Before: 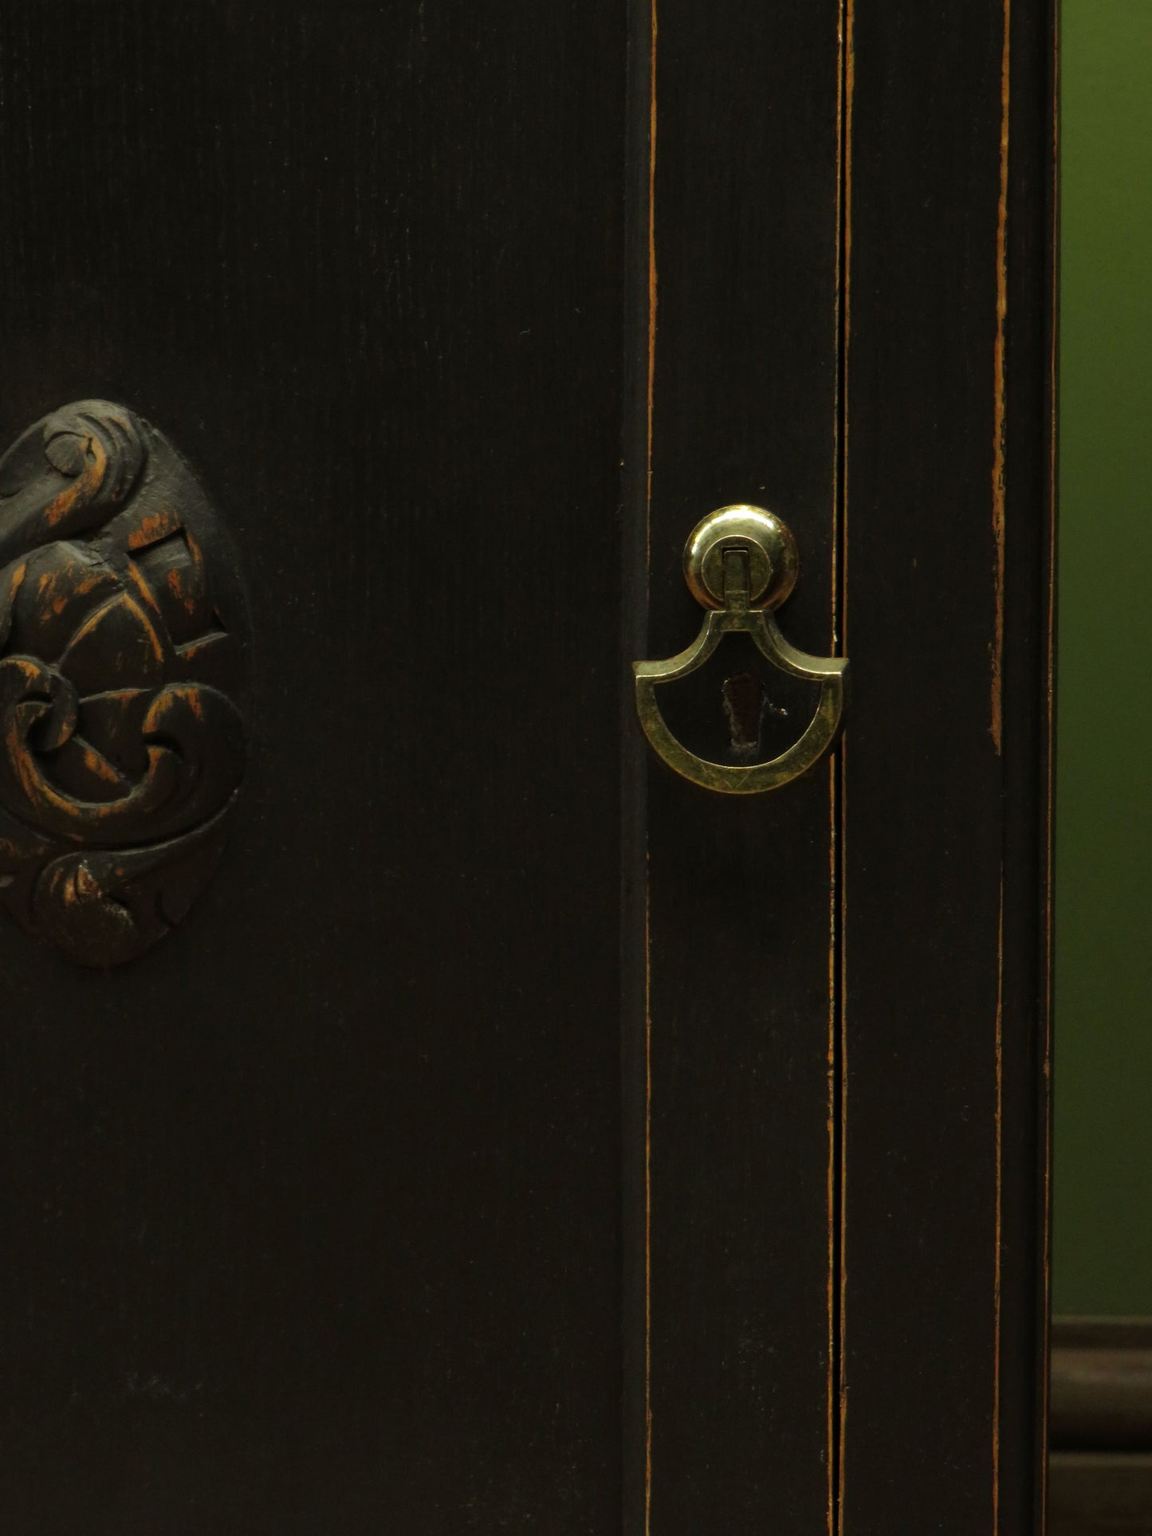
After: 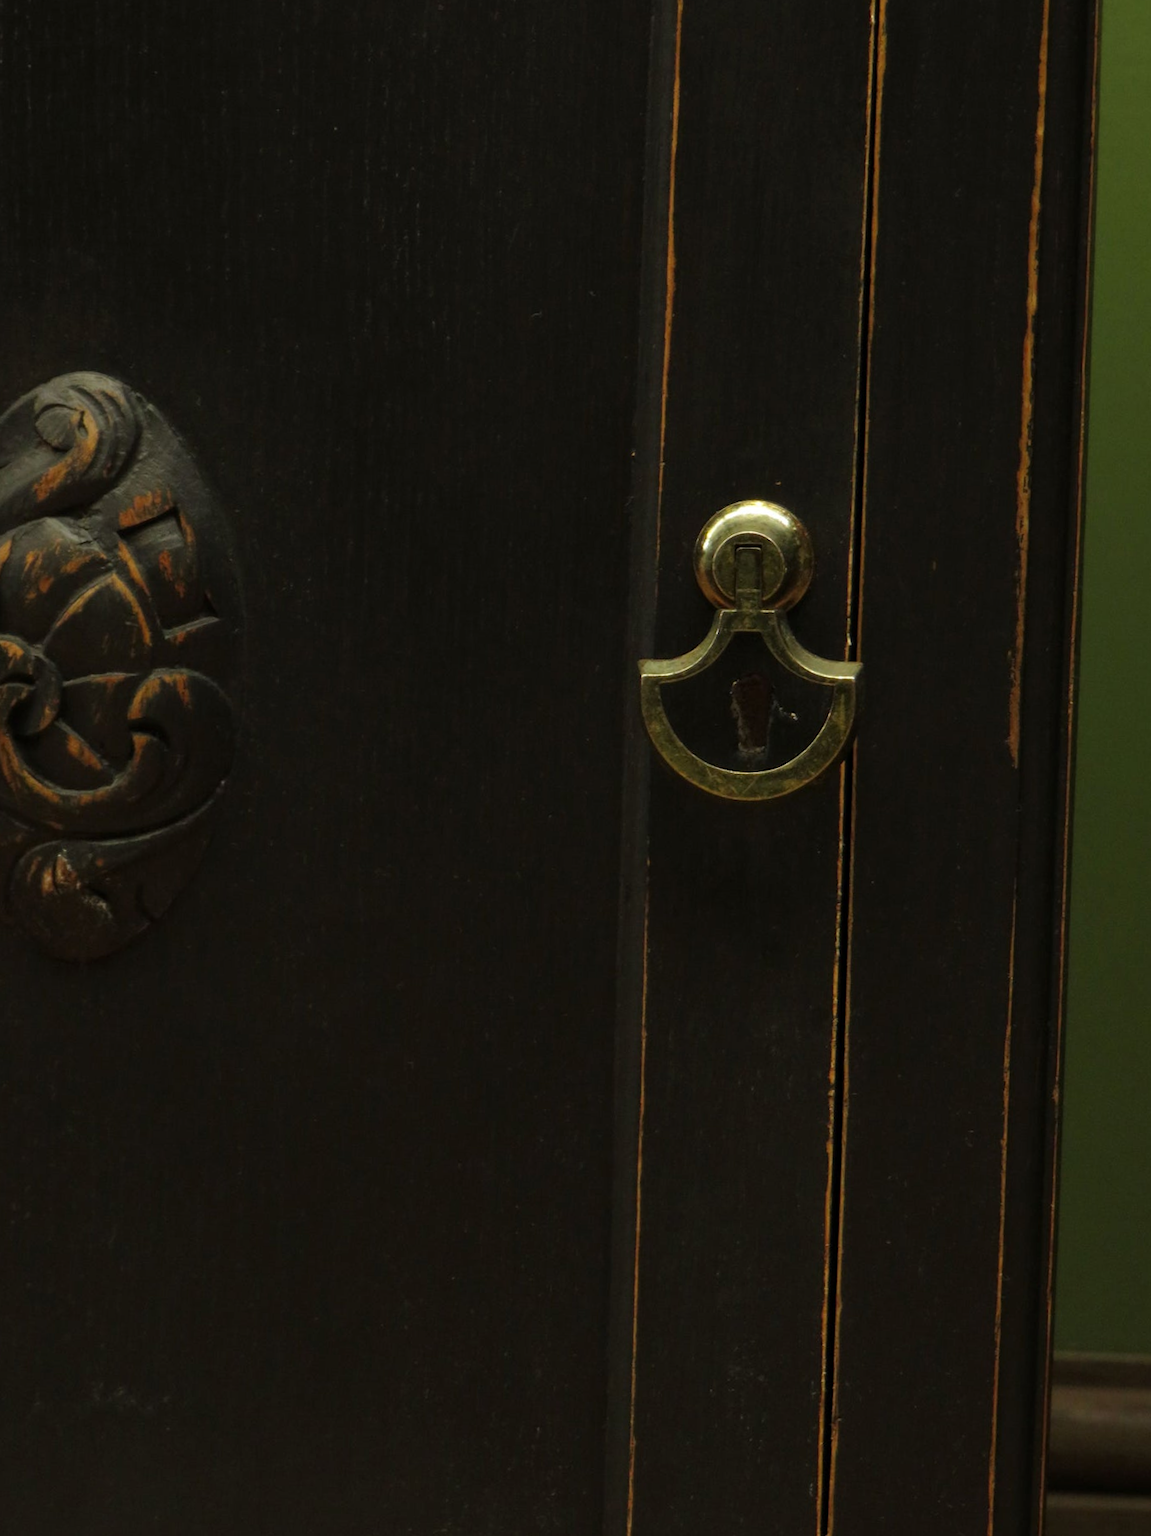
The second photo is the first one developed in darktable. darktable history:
crop and rotate: angle -1.66°
